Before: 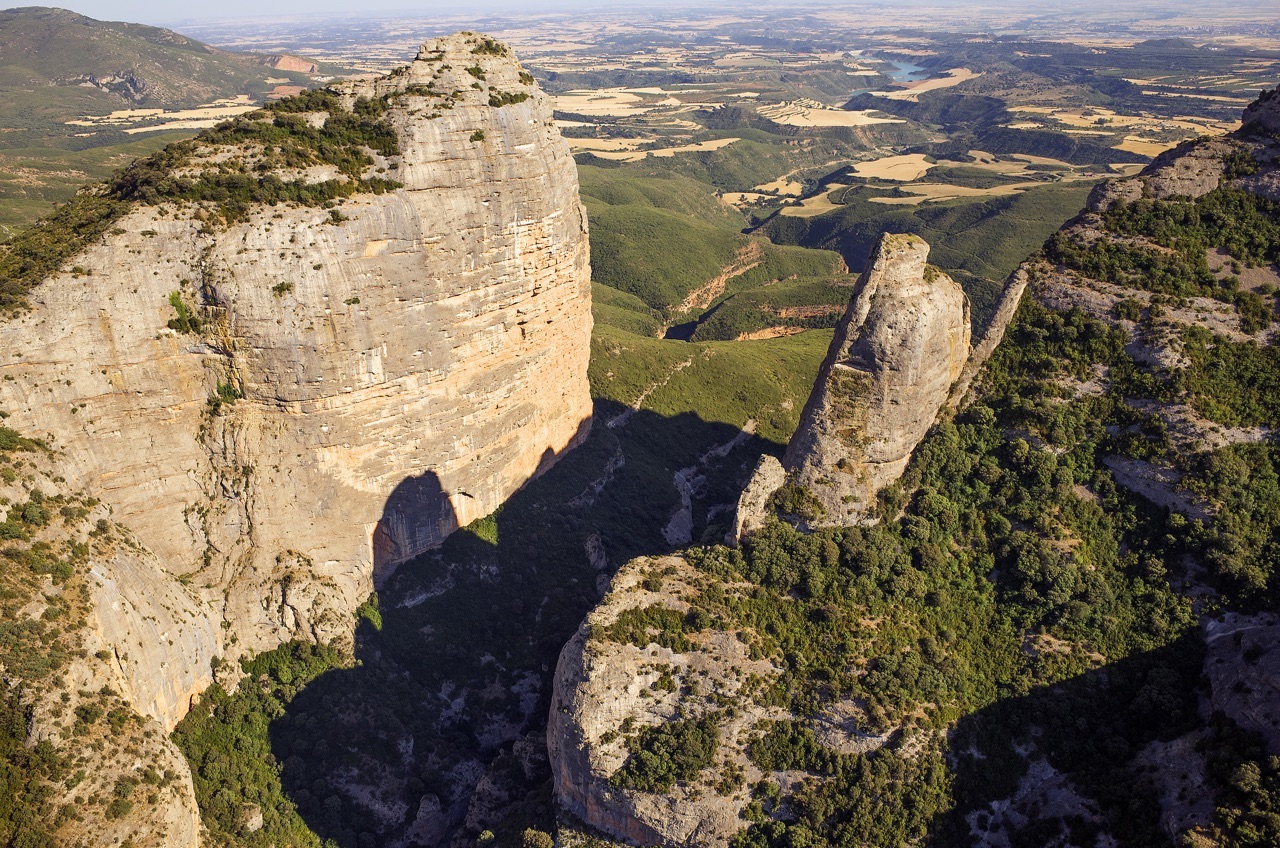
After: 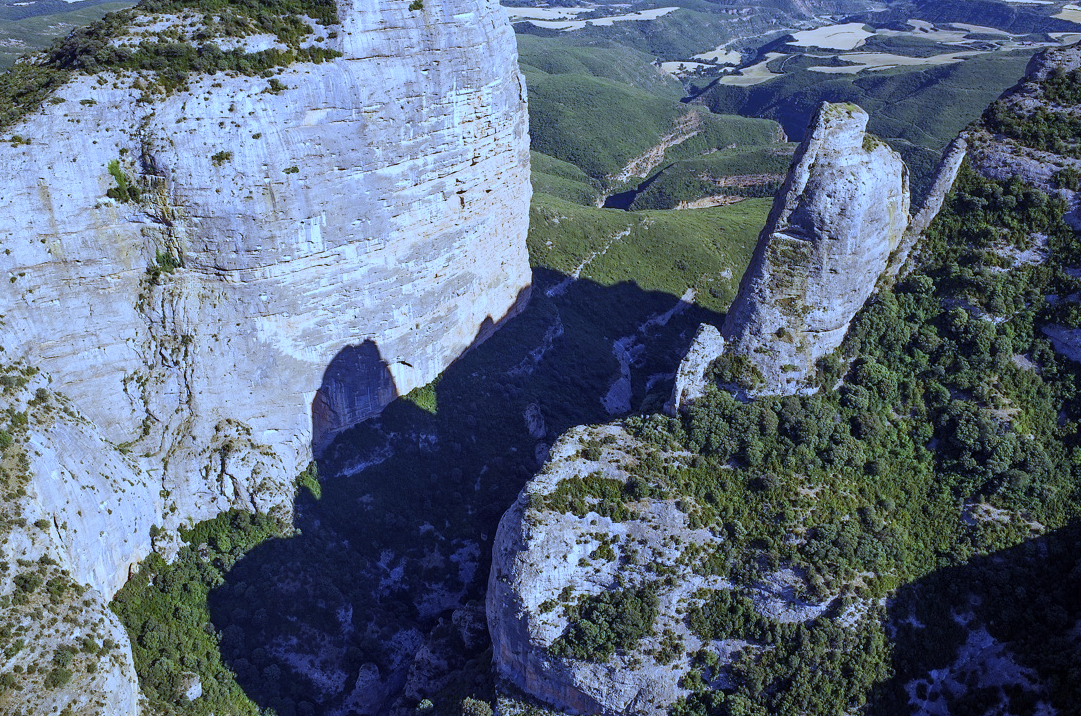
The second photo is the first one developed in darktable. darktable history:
white balance: red 0.766, blue 1.537
crop and rotate: left 4.842%, top 15.51%, right 10.668%
